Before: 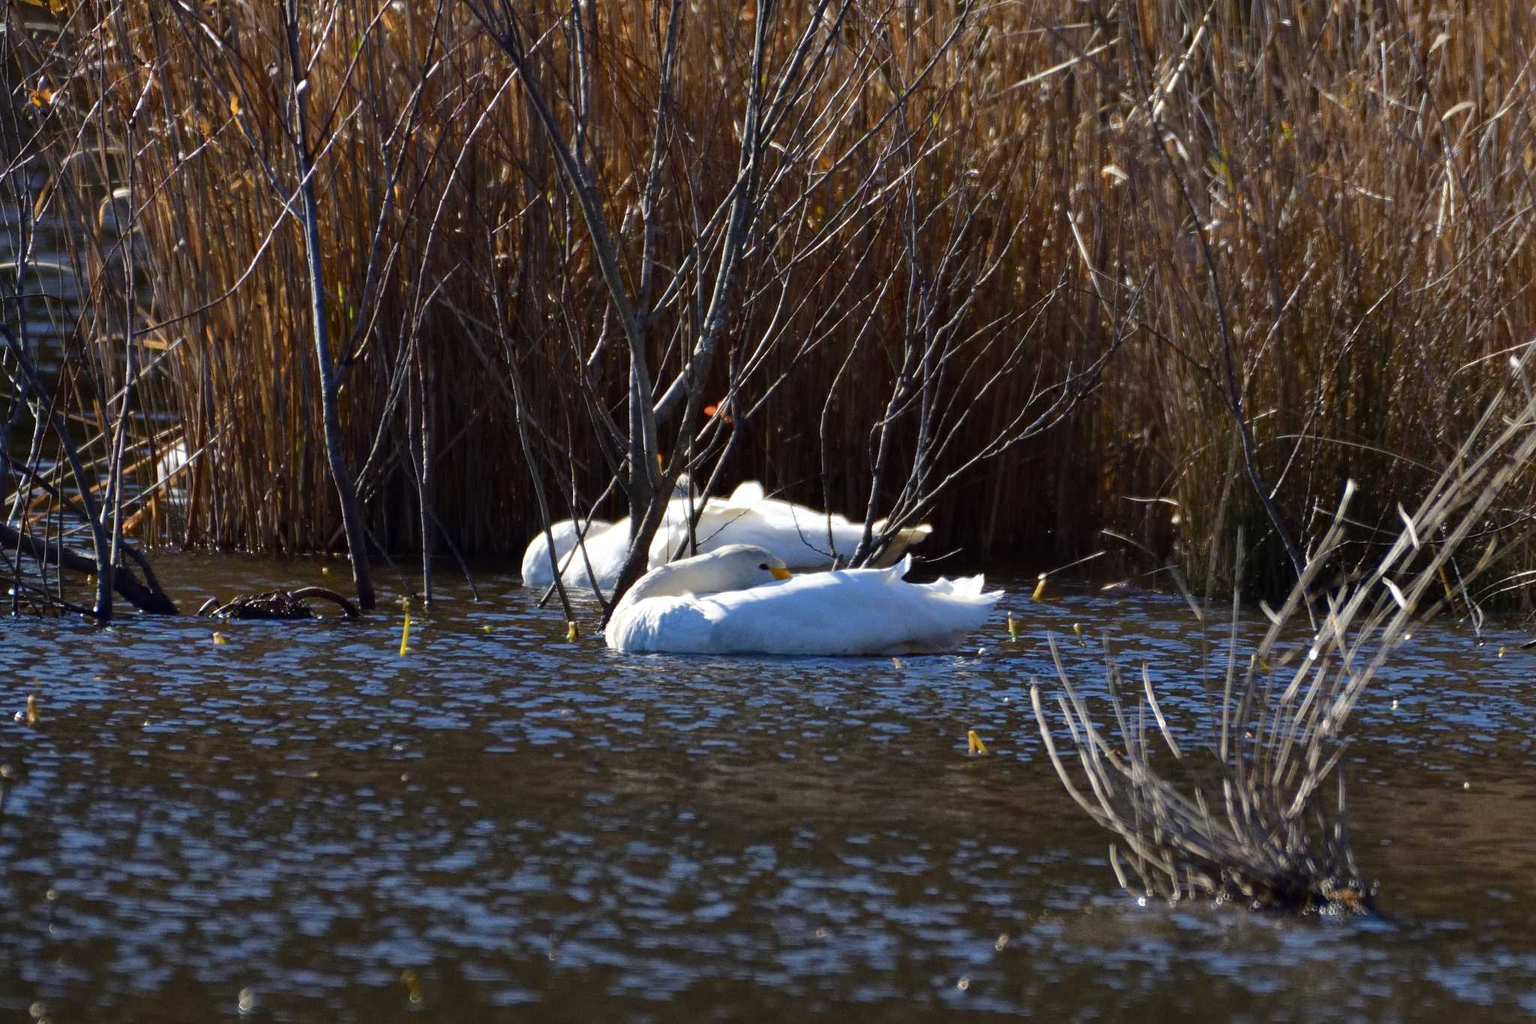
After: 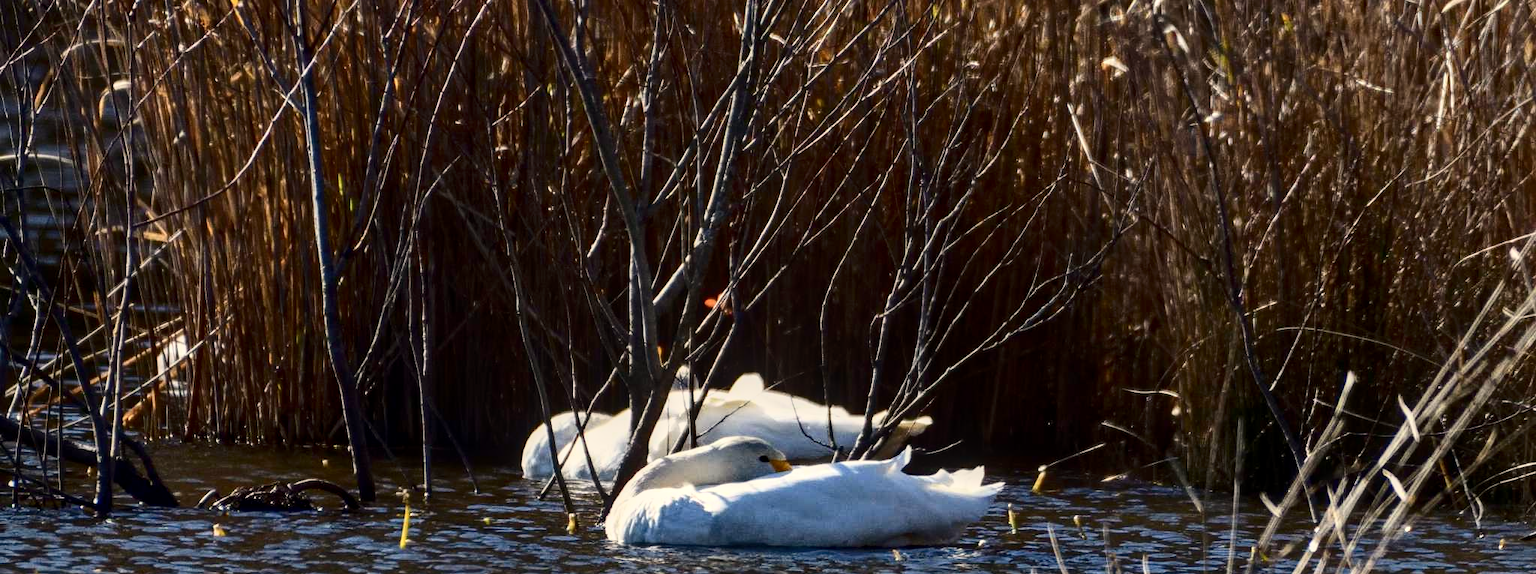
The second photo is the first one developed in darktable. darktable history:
exposure: black level correction 0, compensate exposure bias true, compensate highlight preservation false
local contrast: on, module defaults
crop and rotate: top 10.605%, bottom 33.274%
contrast brightness saturation: contrast 0.28
white balance: red 1.045, blue 0.932
